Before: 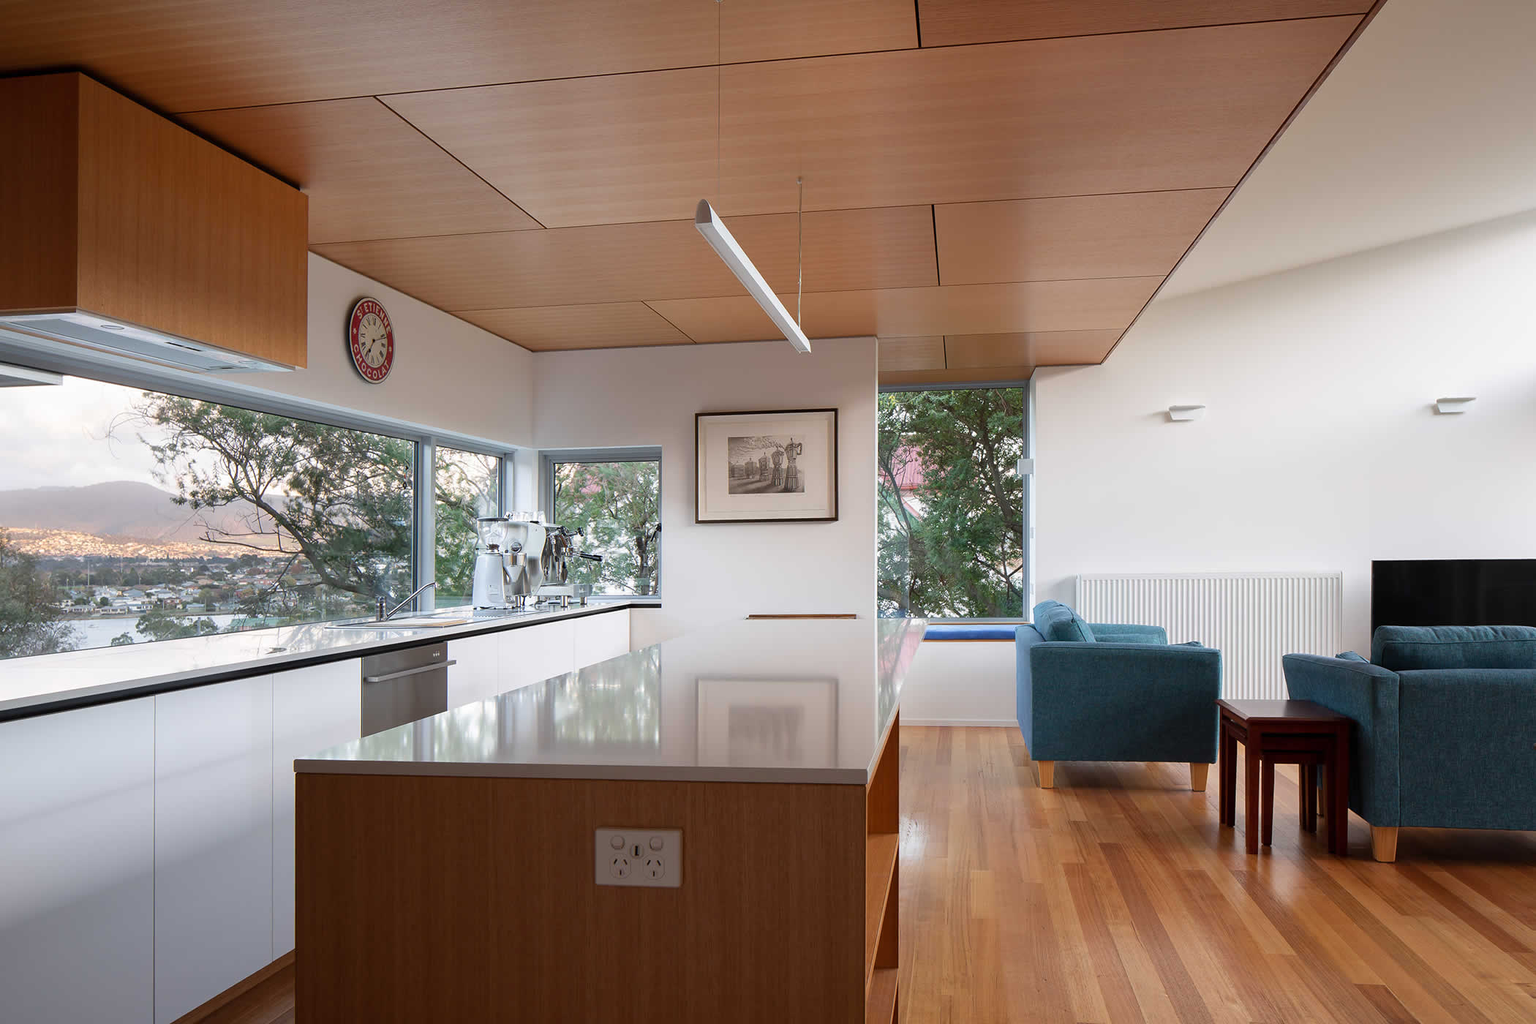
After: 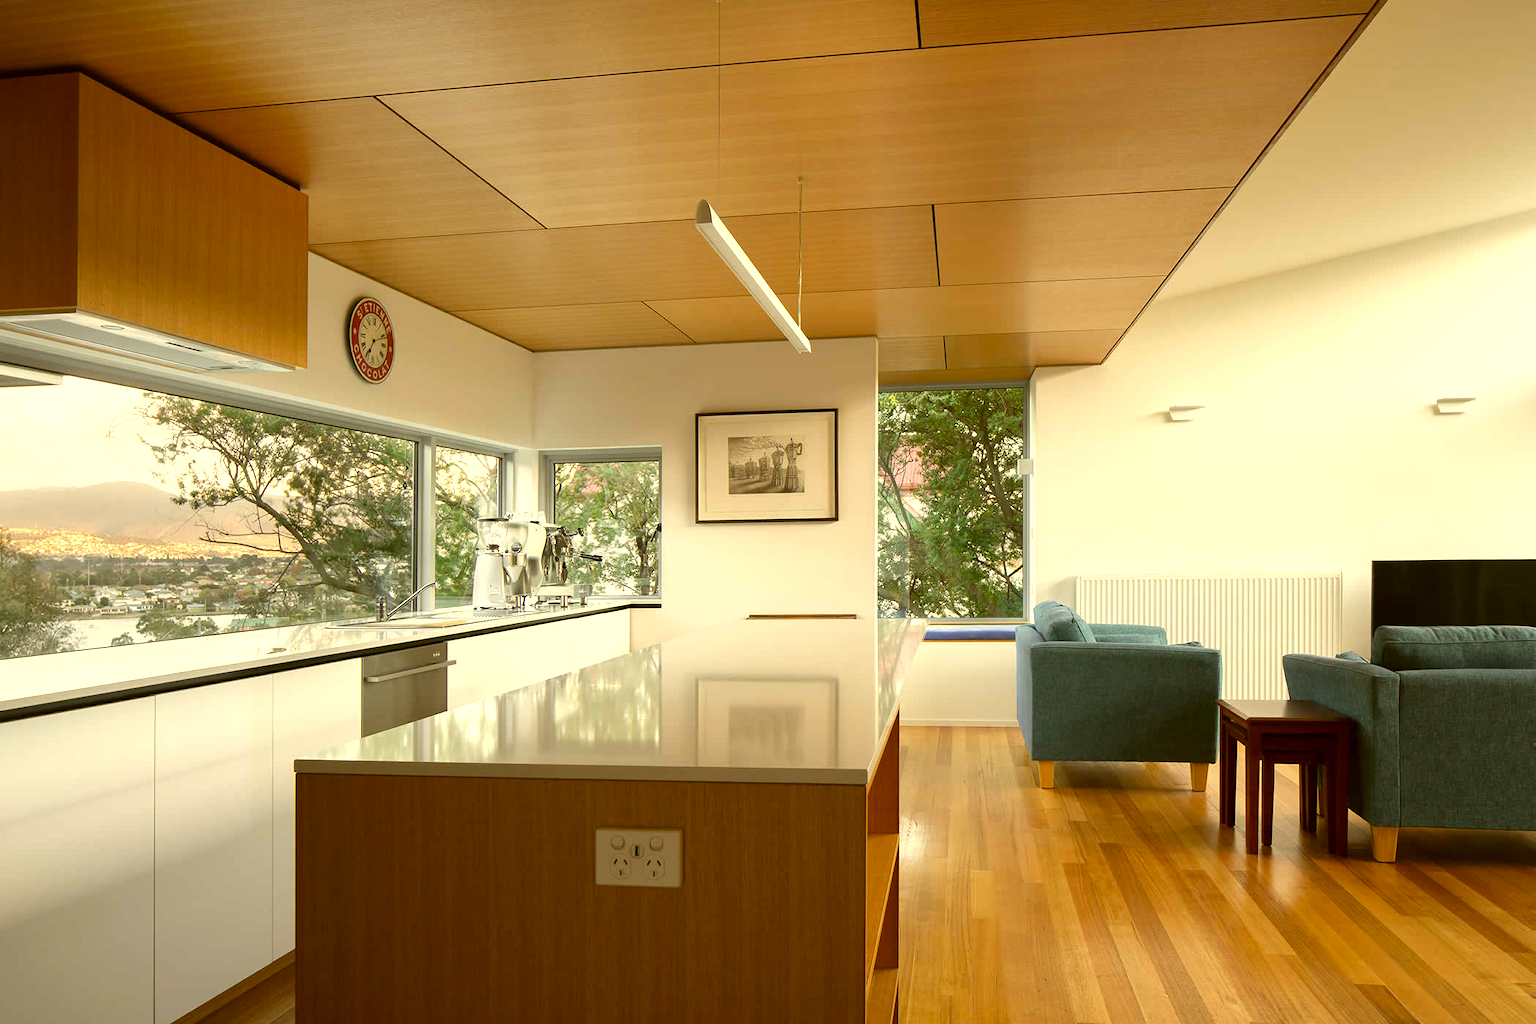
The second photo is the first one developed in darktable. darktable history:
exposure: exposure 0.507 EV, compensate highlight preservation false
color correction: highlights a* 0.162, highlights b* 29.53, shadows a* -0.162, shadows b* 21.09
